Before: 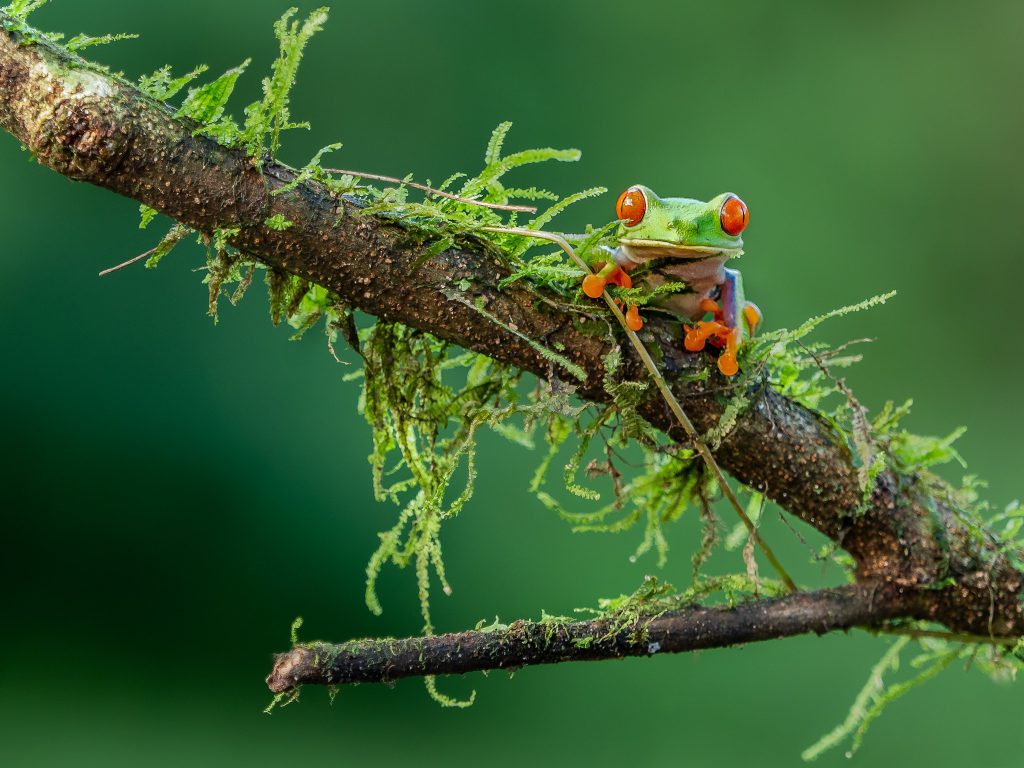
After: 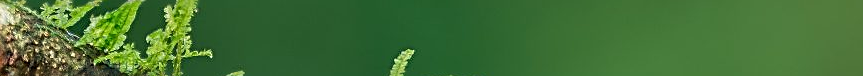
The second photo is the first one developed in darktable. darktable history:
white balance: red 1.029, blue 0.92
sharpen: radius 2.676, amount 0.669
crop and rotate: left 9.644%, top 9.491%, right 6.021%, bottom 80.509%
